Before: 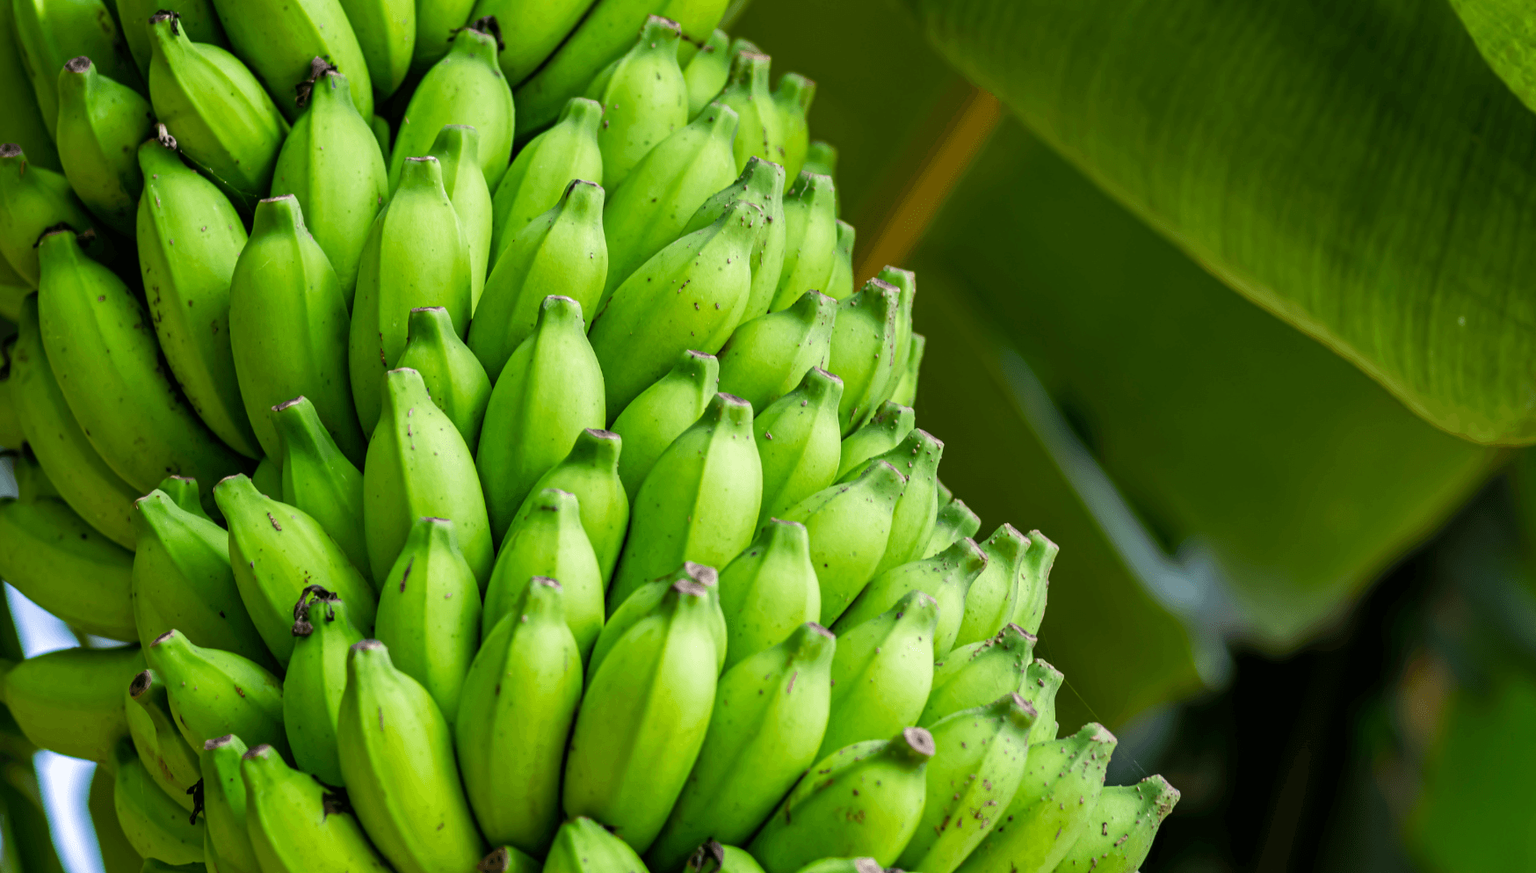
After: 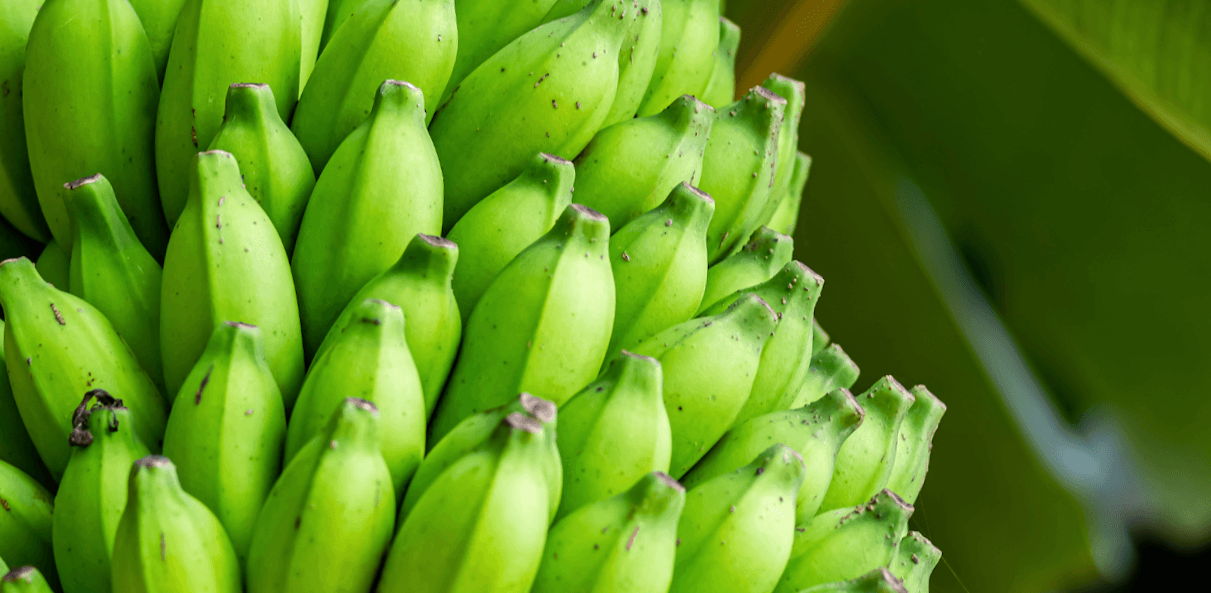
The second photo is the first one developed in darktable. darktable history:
shadows and highlights: shadows 12.44, white point adjustment 1.2, highlights -0.43, soften with gaussian
crop and rotate: angle -4.08°, left 9.865%, top 20.99%, right 12.339%, bottom 11.902%
